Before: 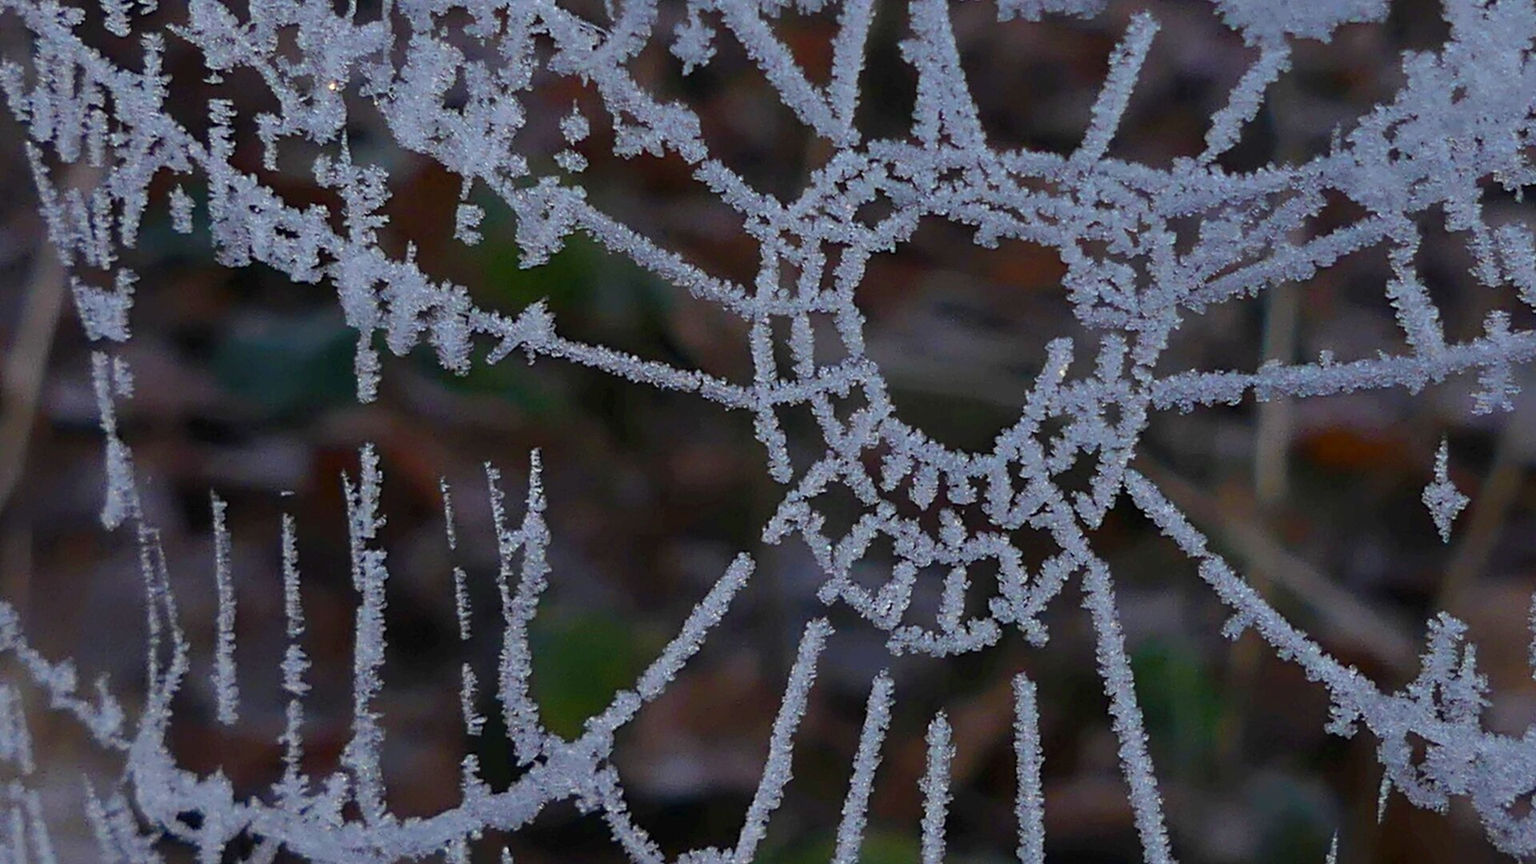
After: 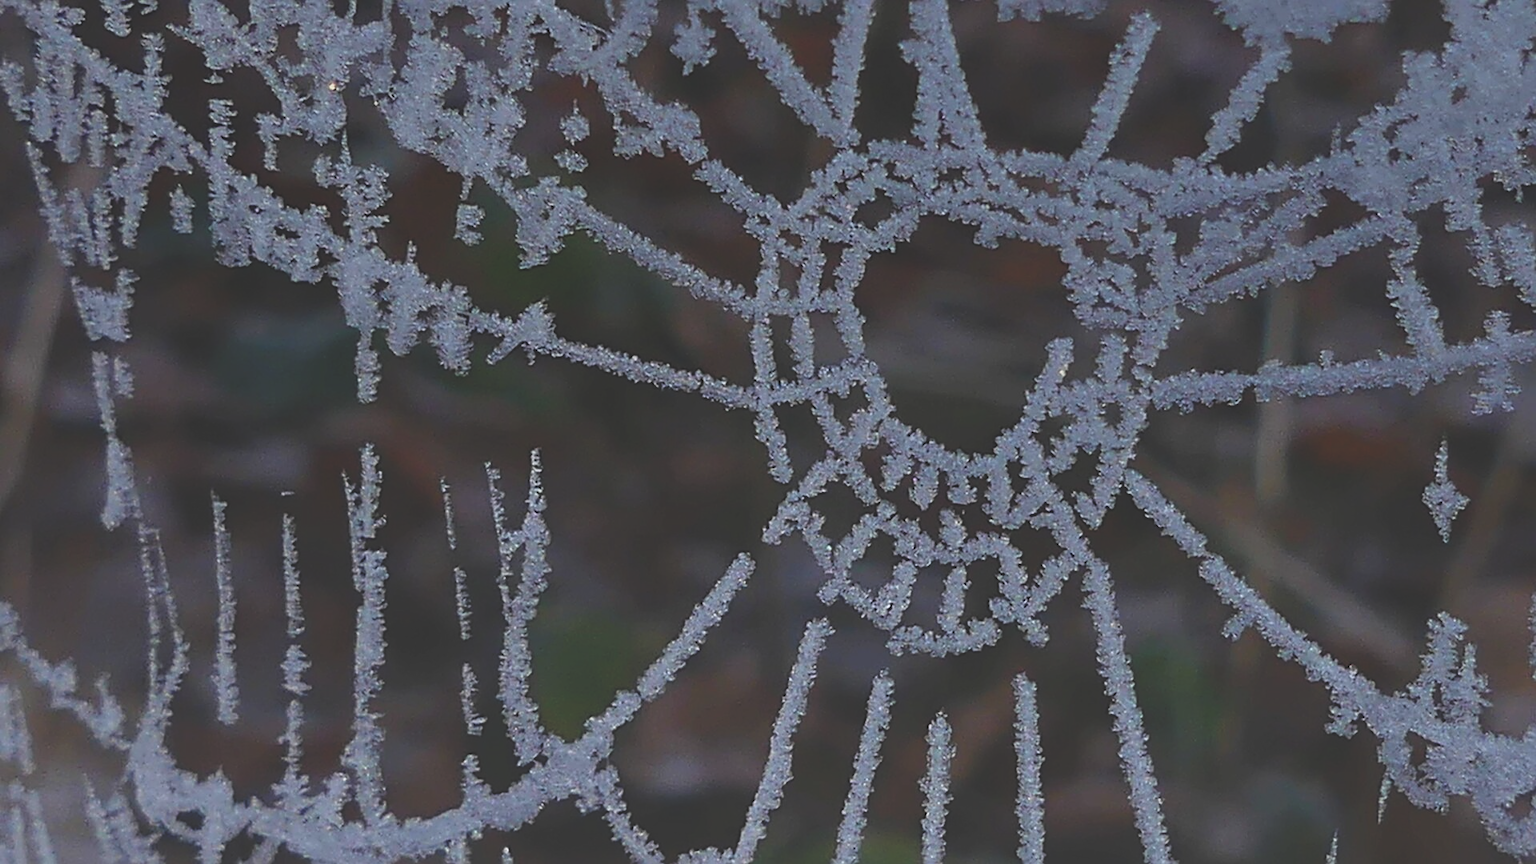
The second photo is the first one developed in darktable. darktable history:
graduated density: rotation 5.63°, offset 76.9
exposure: black level correction -0.041, exposure 0.064 EV, compensate highlight preservation false
sharpen: on, module defaults
